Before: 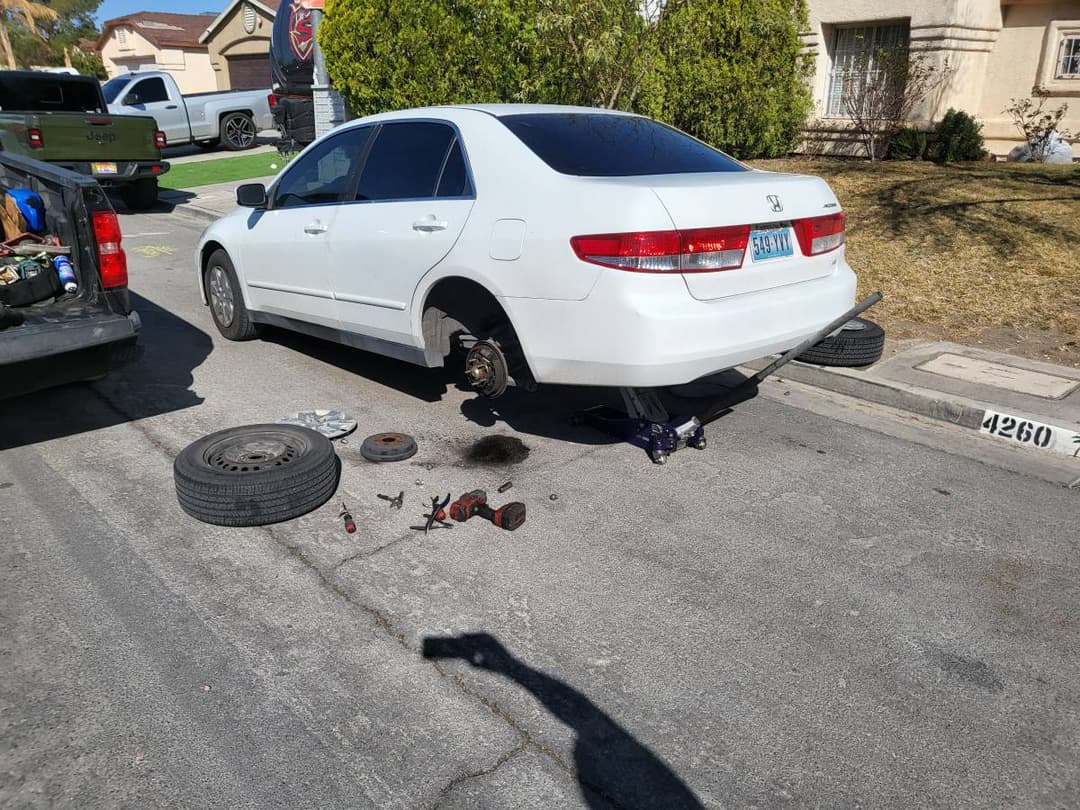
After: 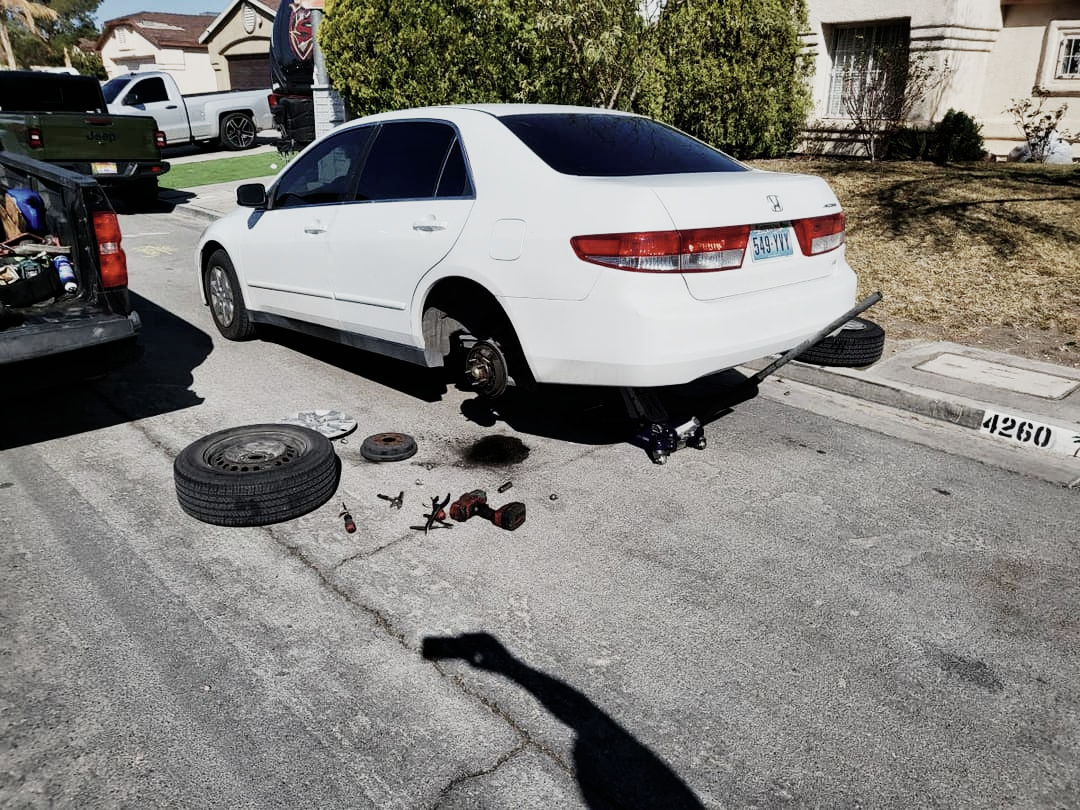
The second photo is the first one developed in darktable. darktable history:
sigmoid: contrast 1.81, skew -0.21, preserve hue 0%, red attenuation 0.1, red rotation 0.035, green attenuation 0.1, green rotation -0.017, blue attenuation 0.15, blue rotation -0.052, base primaries Rec2020
color correction: saturation 0.98
contrast brightness saturation: contrast 0.1, saturation -0.36
